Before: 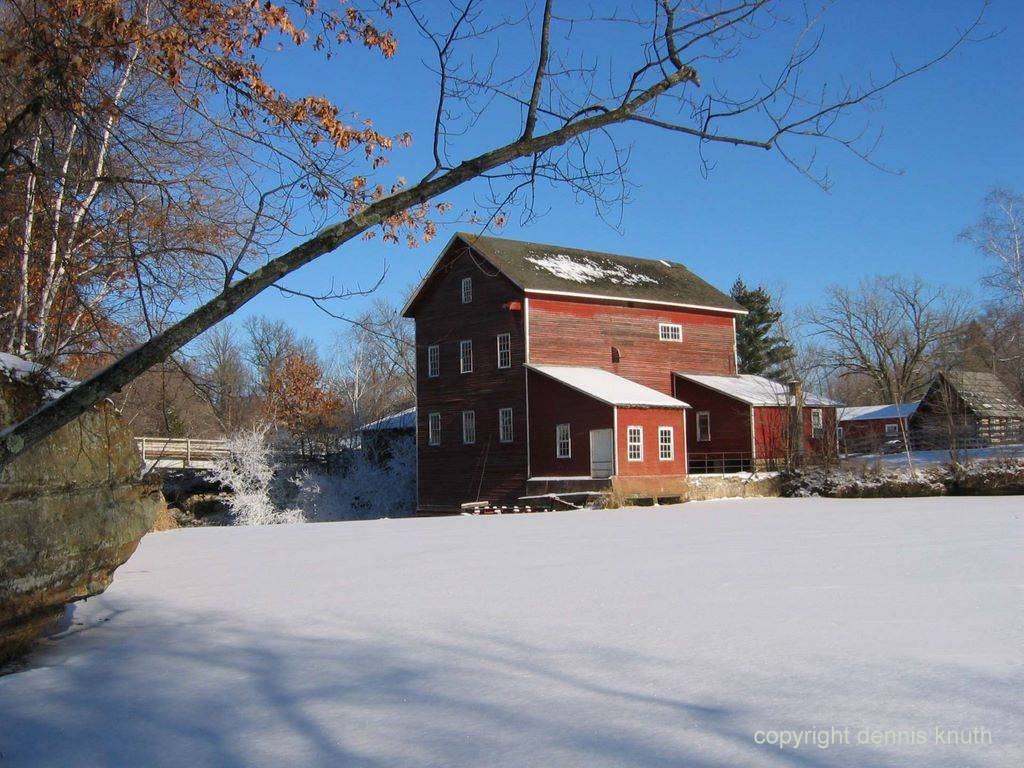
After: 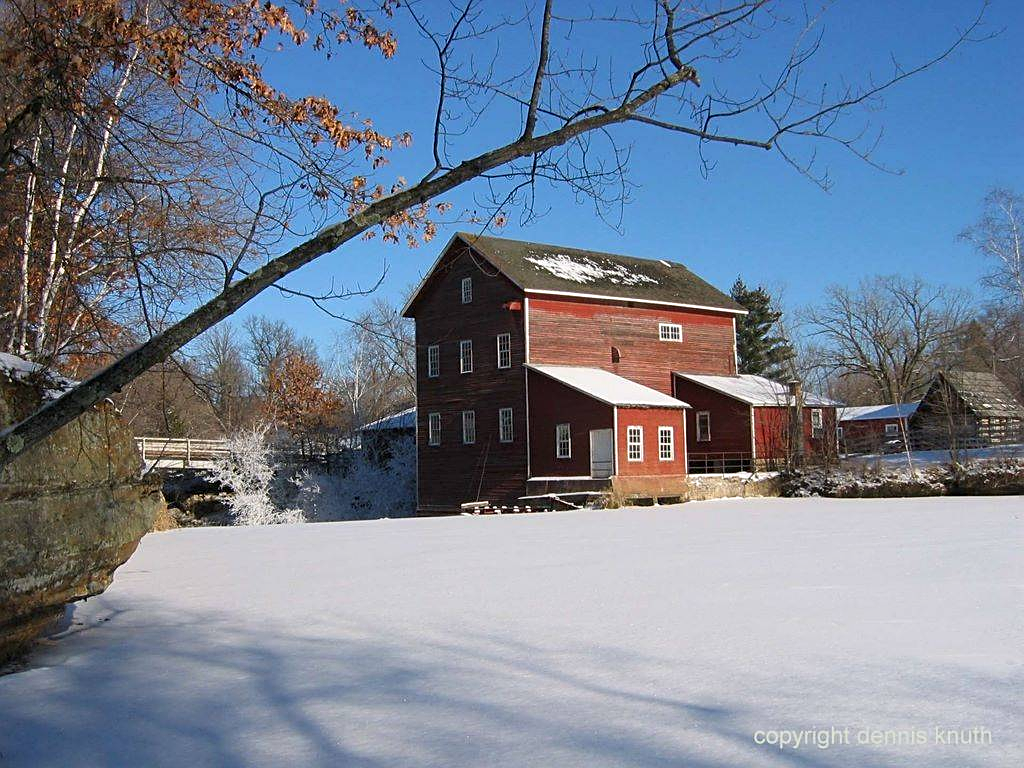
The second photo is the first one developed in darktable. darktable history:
shadows and highlights: shadows 0, highlights 40
sharpen: on, module defaults
